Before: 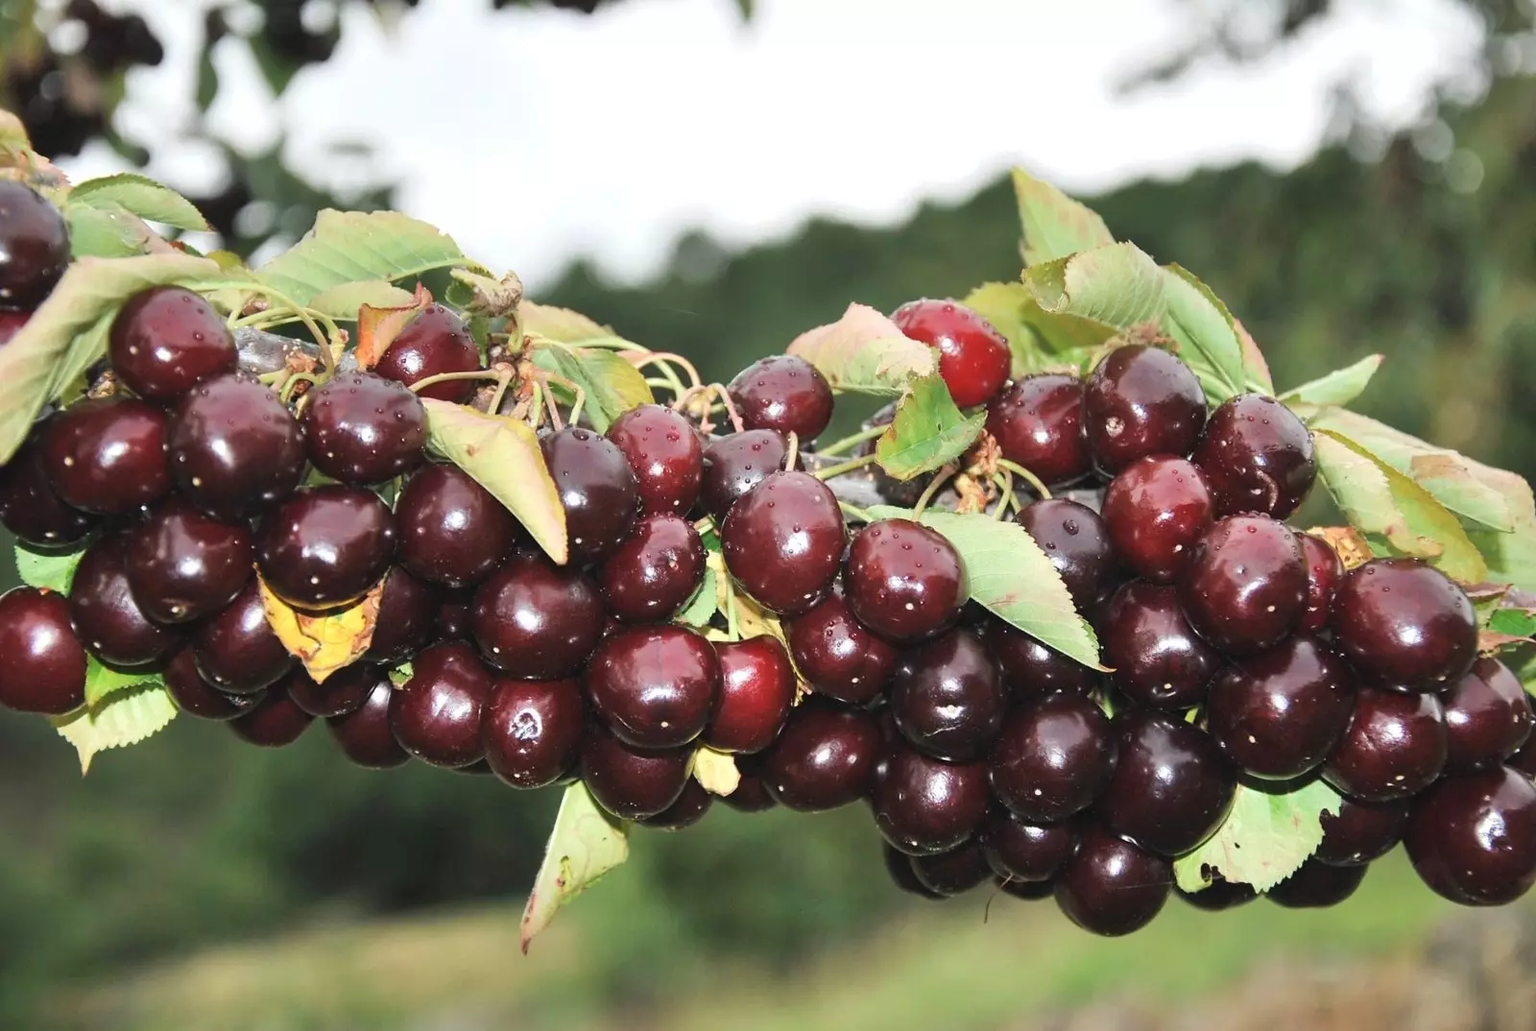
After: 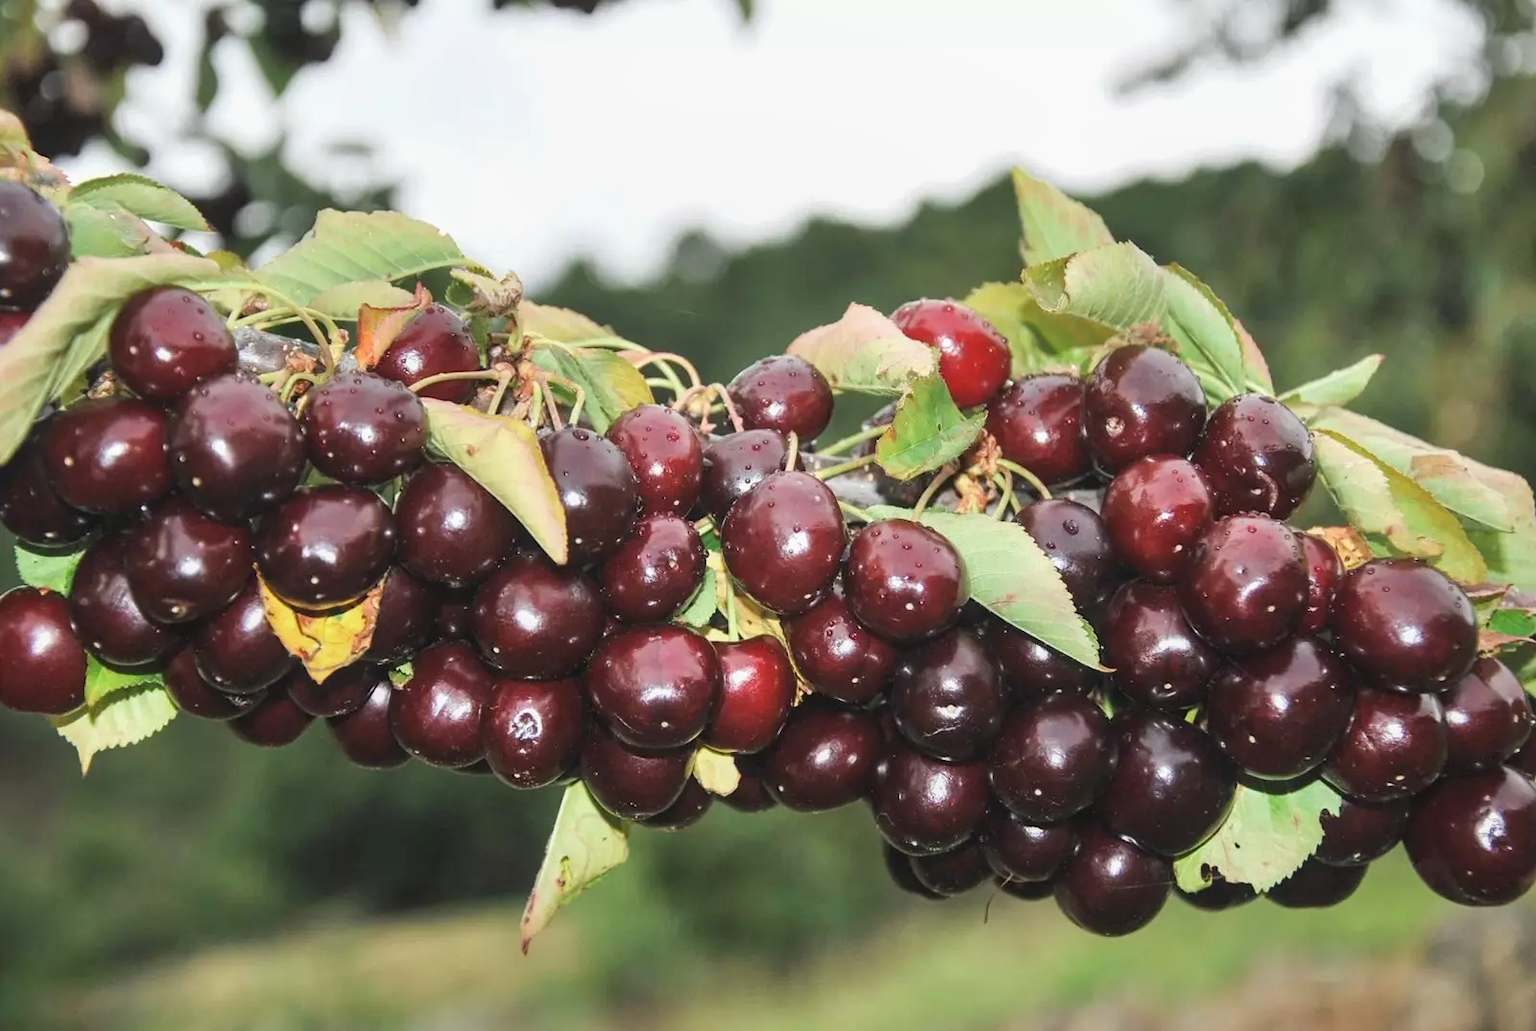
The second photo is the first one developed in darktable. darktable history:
tone equalizer: on, module defaults
local contrast: detail 109%
